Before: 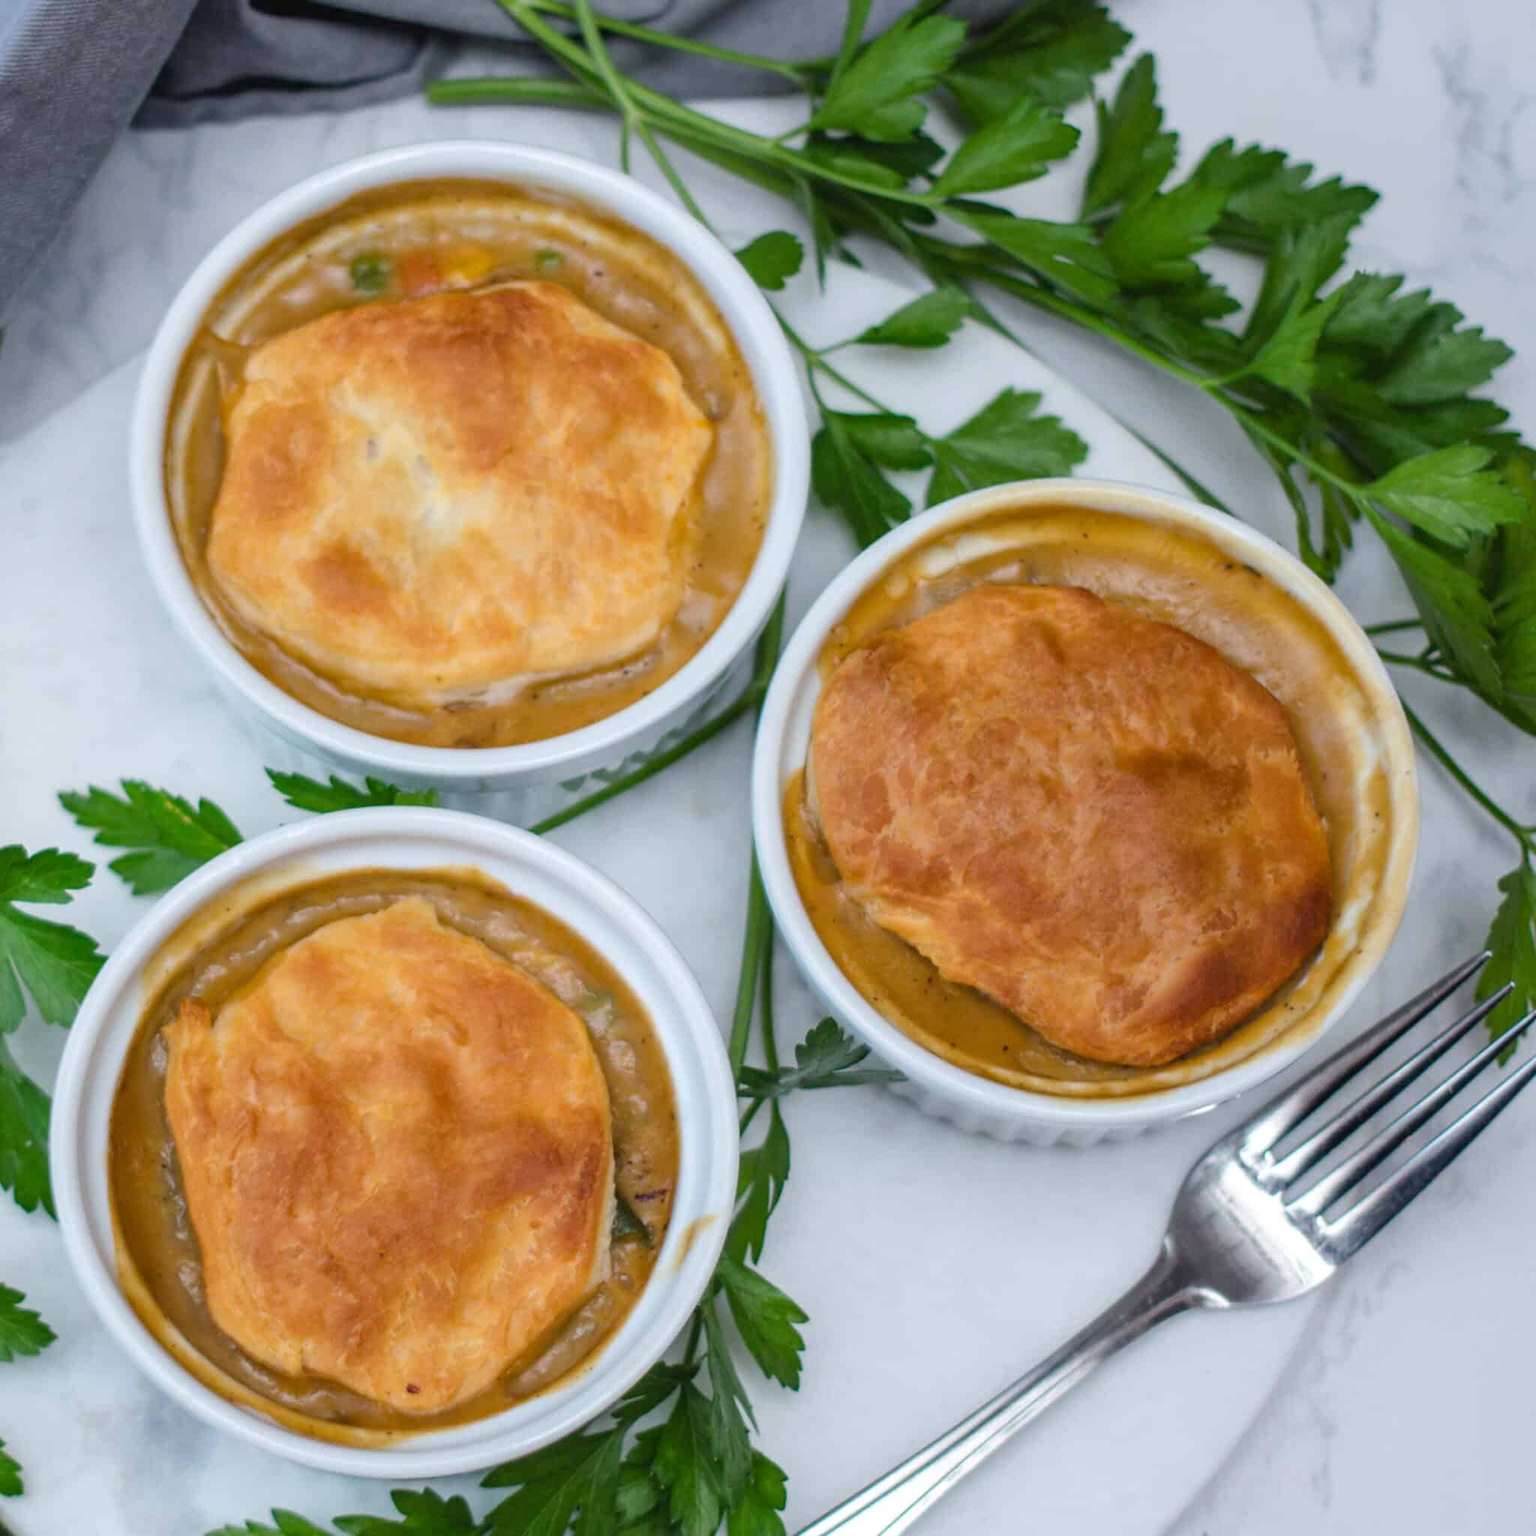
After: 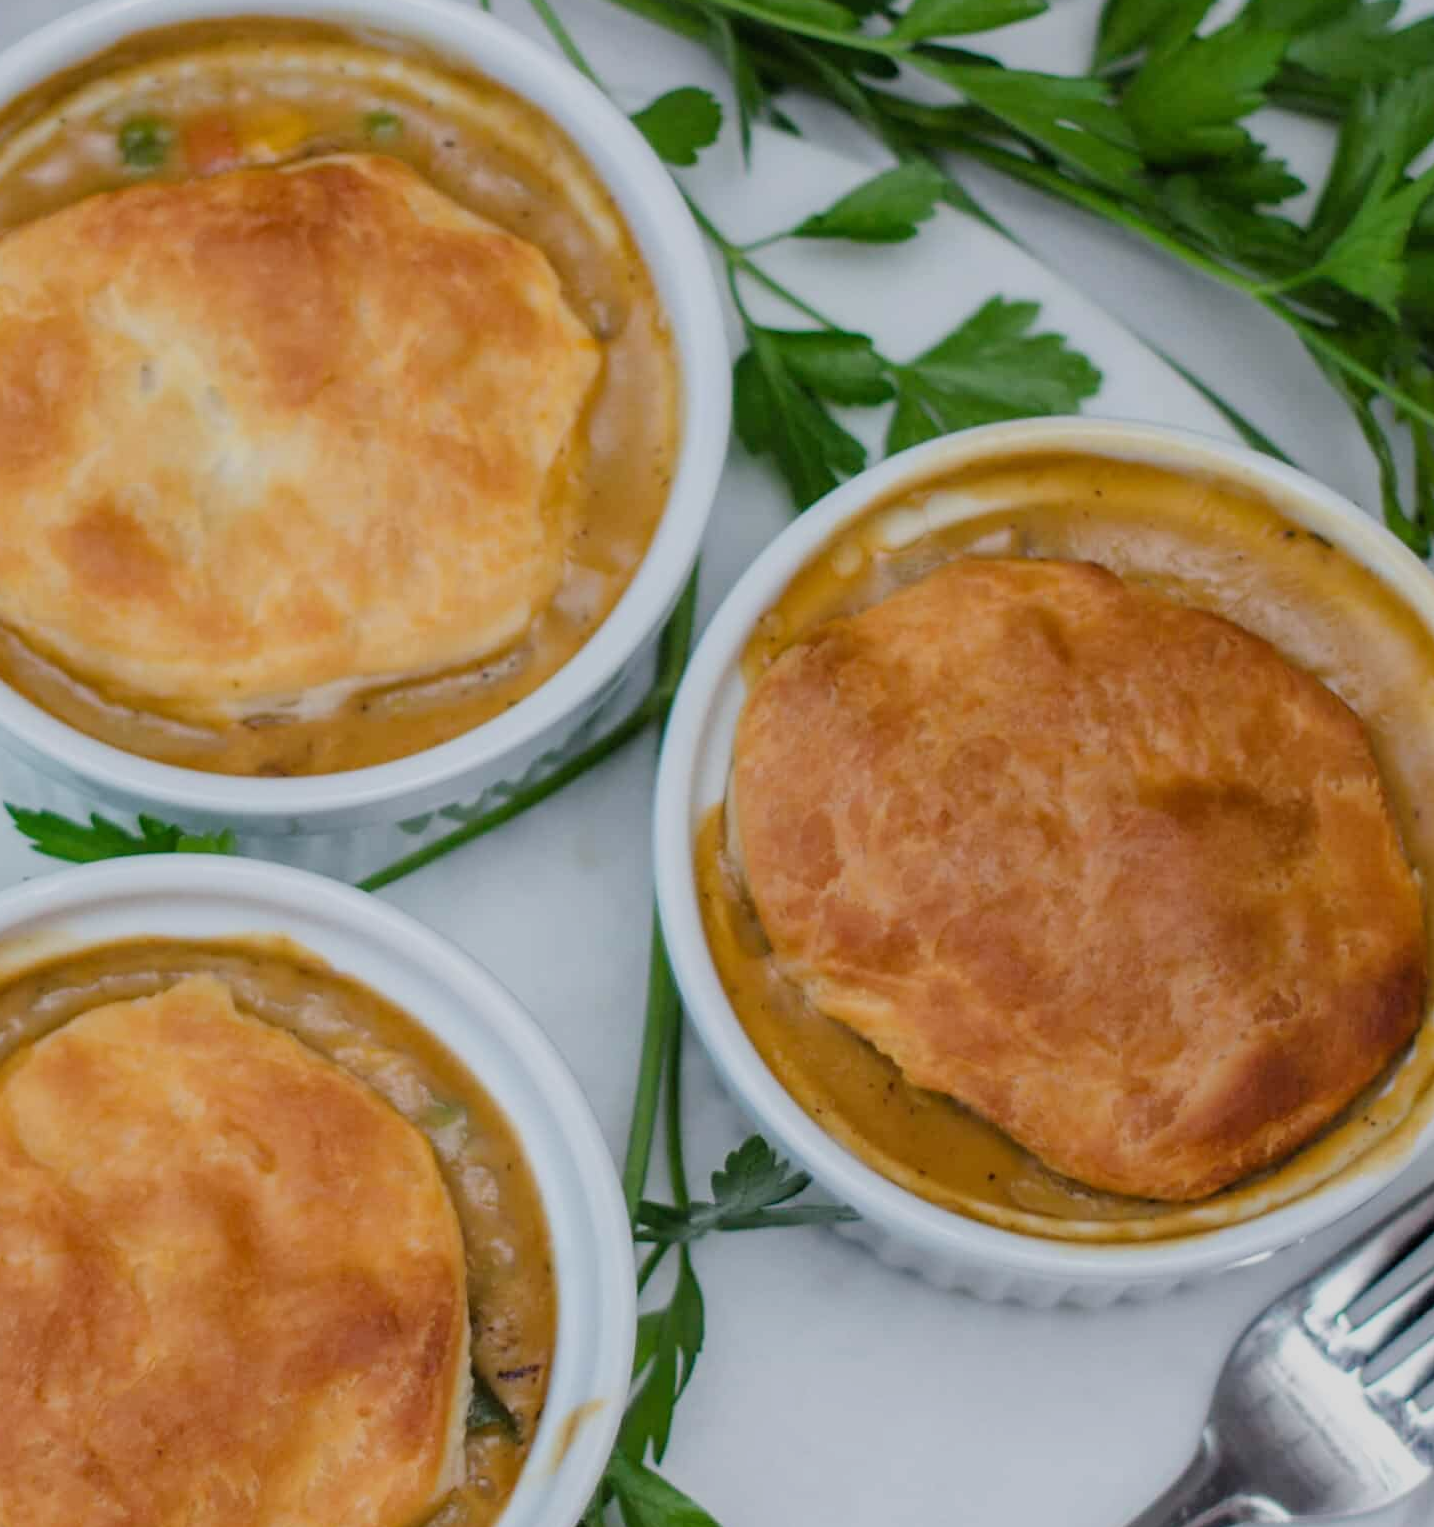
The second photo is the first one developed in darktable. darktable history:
exposure: exposure -0.157 EV, compensate highlight preservation false
filmic rgb: middle gray luminance 18.39%, black relative exposure -11.24 EV, white relative exposure 3.74 EV, target black luminance 0%, hardness 5.83, latitude 56.87%, contrast 0.964, shadows ↔ highlights balance 49.15%, iterations of high-quality reconstruction 10
crop and rotate: left 17.075%, top 10.813%, right 12.88%, bottom 14.606%
